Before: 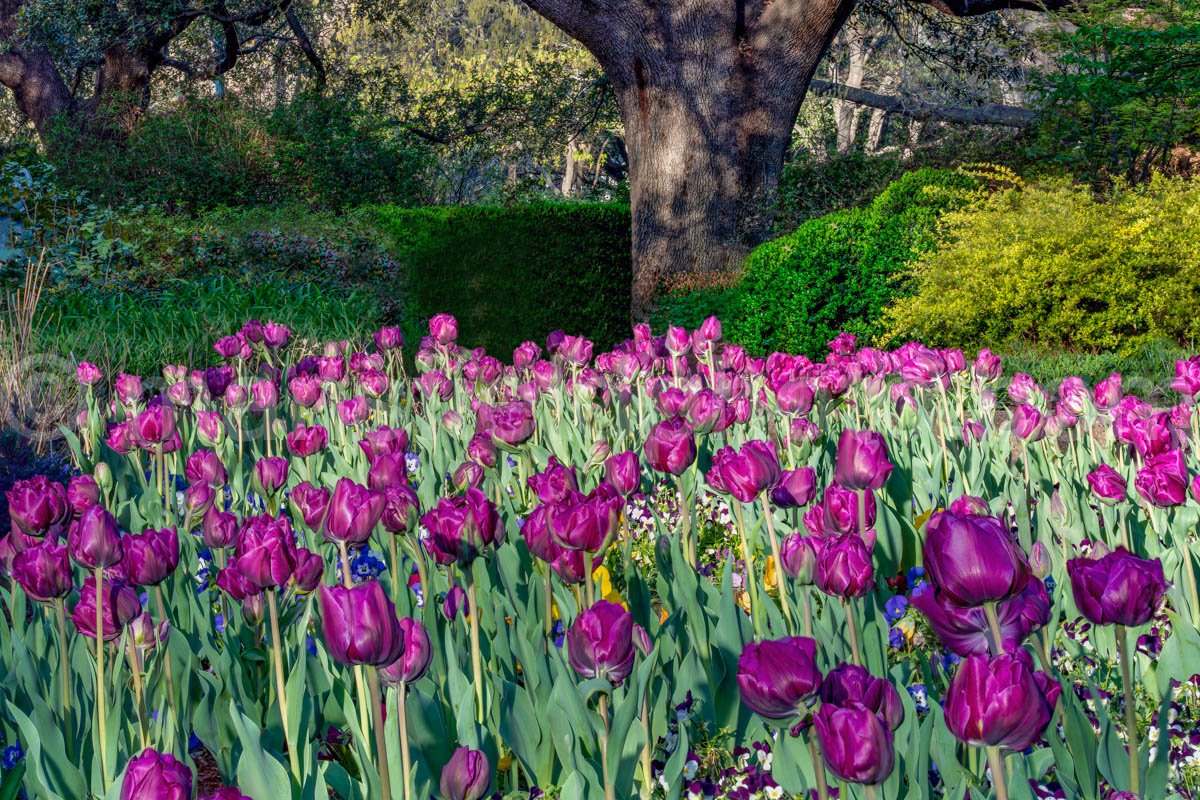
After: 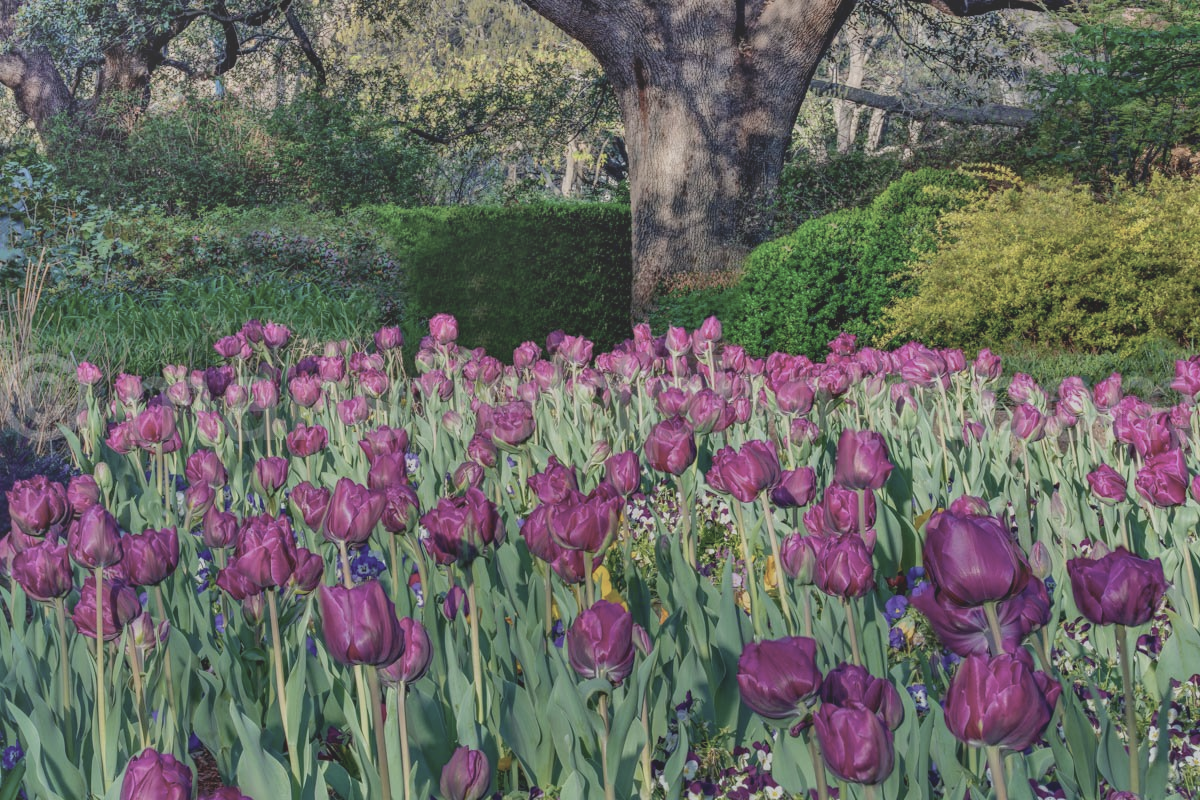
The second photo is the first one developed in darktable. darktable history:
contrast brightness saturation: contrast -0.26, saturation -0.43
shadows and highlights: radius 123.98, shadows 100, white point adjustment -3, highlights -100, highlights color adjustment 89.84%, soften with gaussian
